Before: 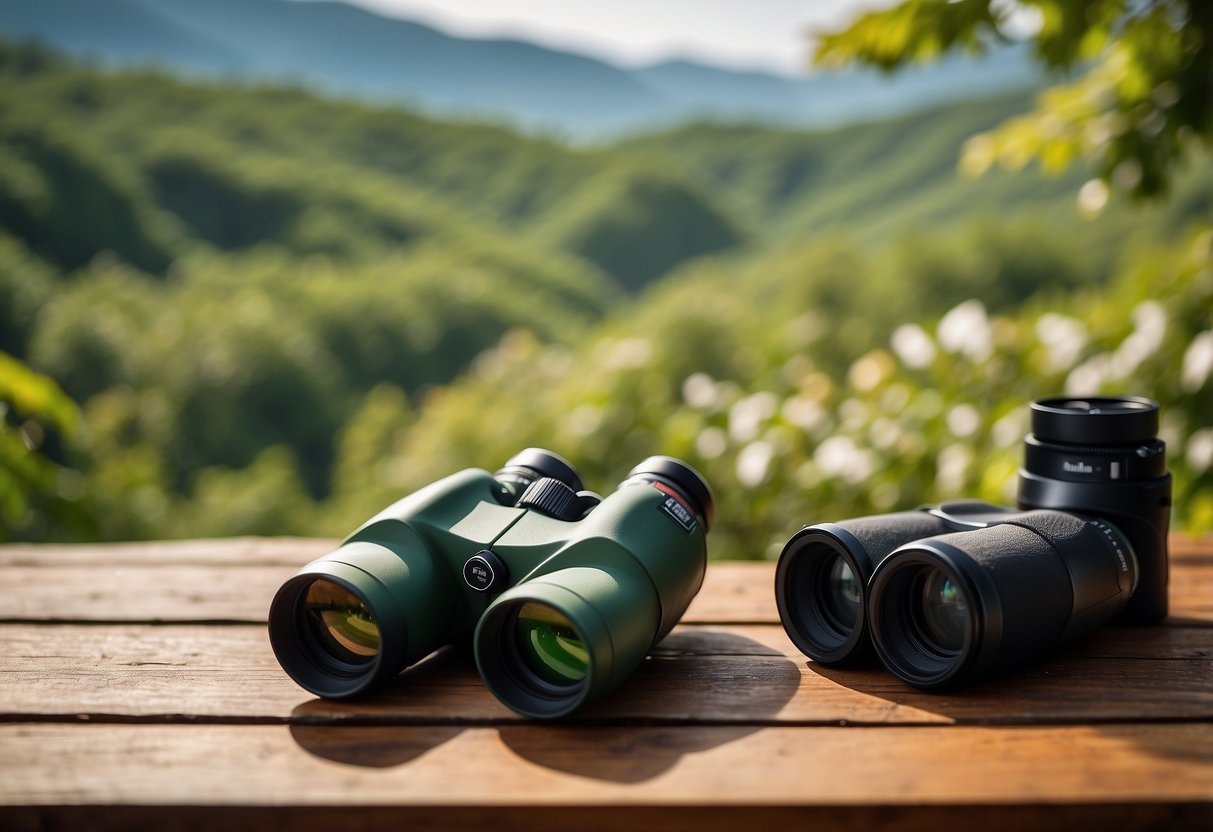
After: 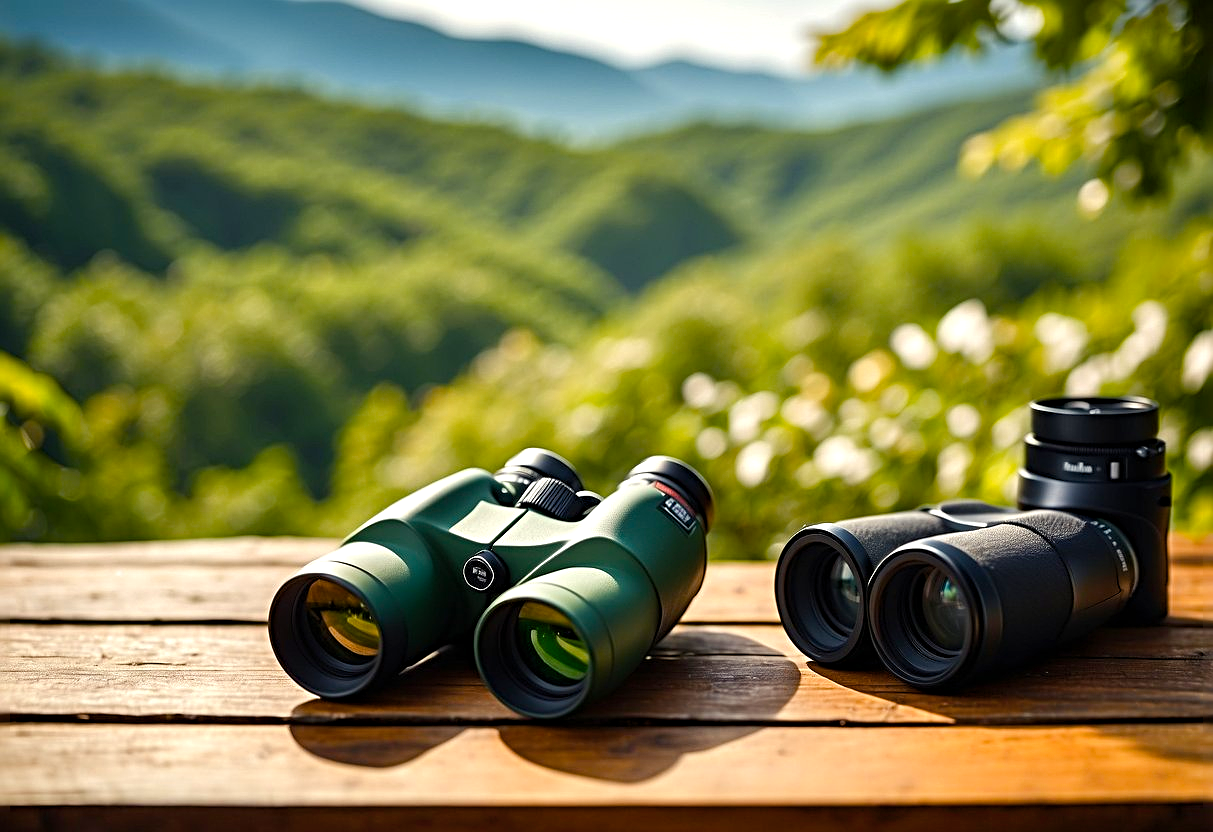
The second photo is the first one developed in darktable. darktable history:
shadows and highlights: radius 264.87, soften with gaussian
color balance rgb: highlights gain › luminance 7.485%, highlights gain › chroma 1.91%, highlights gain › hue 92.85°, perceptual saturation grading › global saturation 25.941%, perceptual saturation grading › highlights -28.137%, perceptual saturation grading › mid-tones 15.71%, perceptual saturation grading › shadows 33.848%, perceptual brilliance grading › highlights 7.371%, perceptual brilliance grading › mid-tones 3.879%, perceptual brilliance grading › shadows 1.401%, global vibrance 9.154%
sharpen: radius 3.981
